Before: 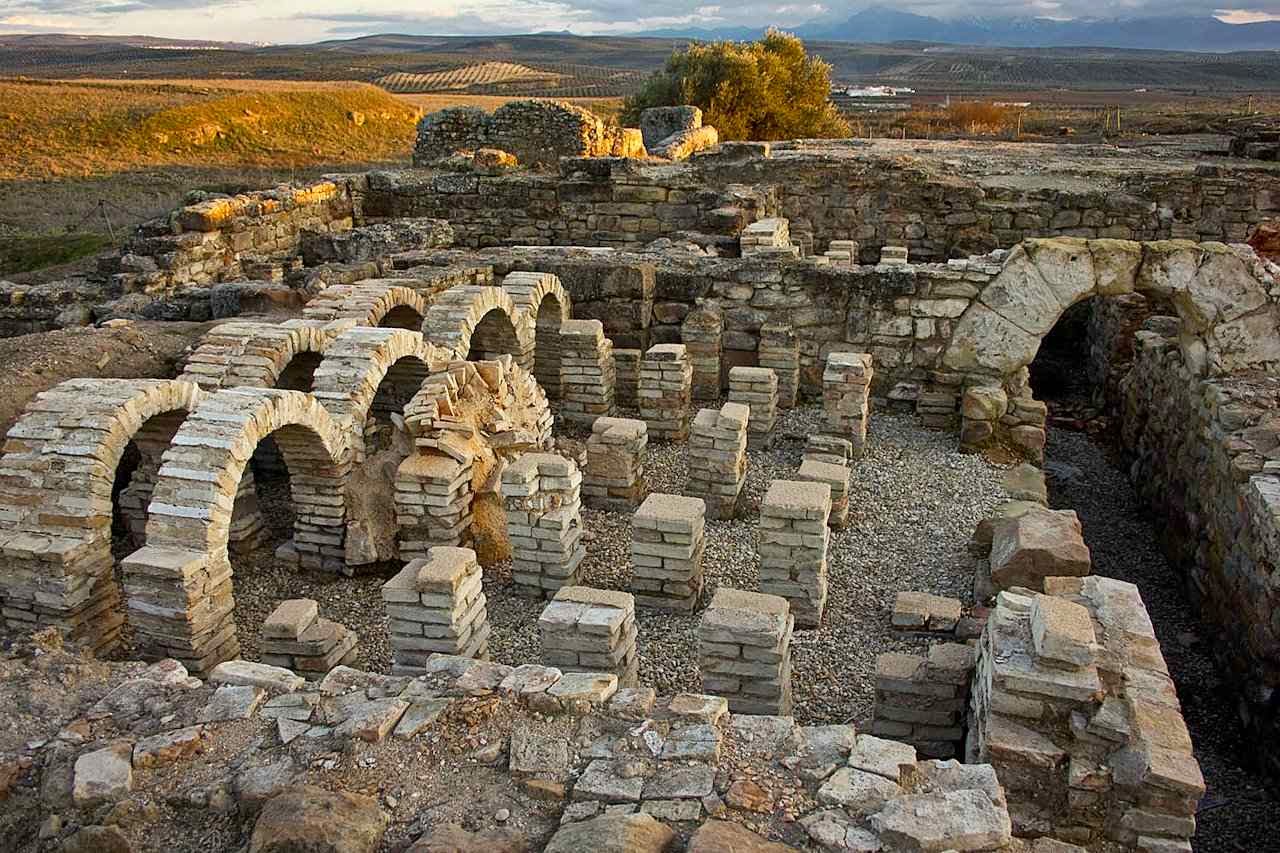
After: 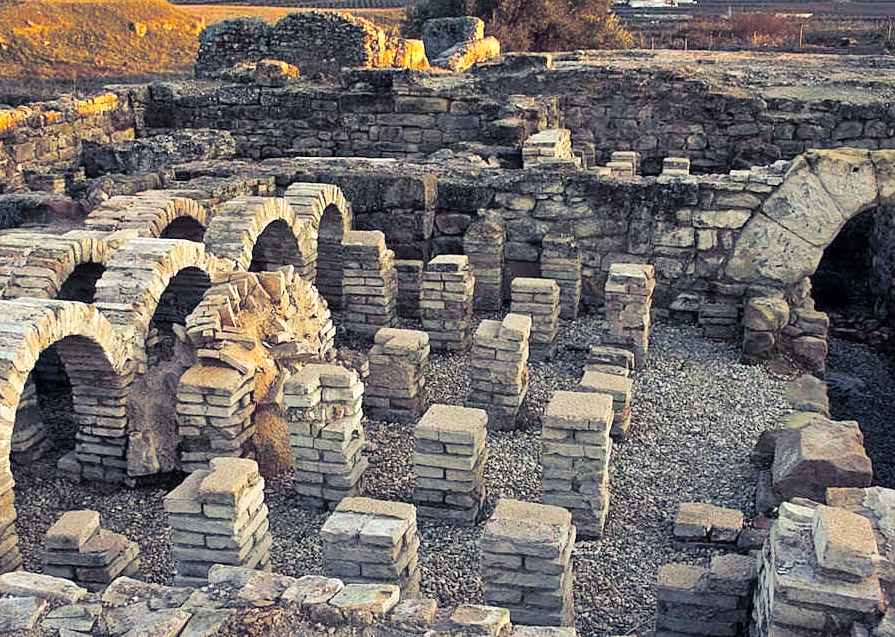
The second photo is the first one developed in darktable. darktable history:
levels: levels [0, 0.435, 0.917]
crop and rotate: left 17.046%, top 10.659%, right 12.989%, bottom 14.553%
split-toning: shadows › hue 230.4°
